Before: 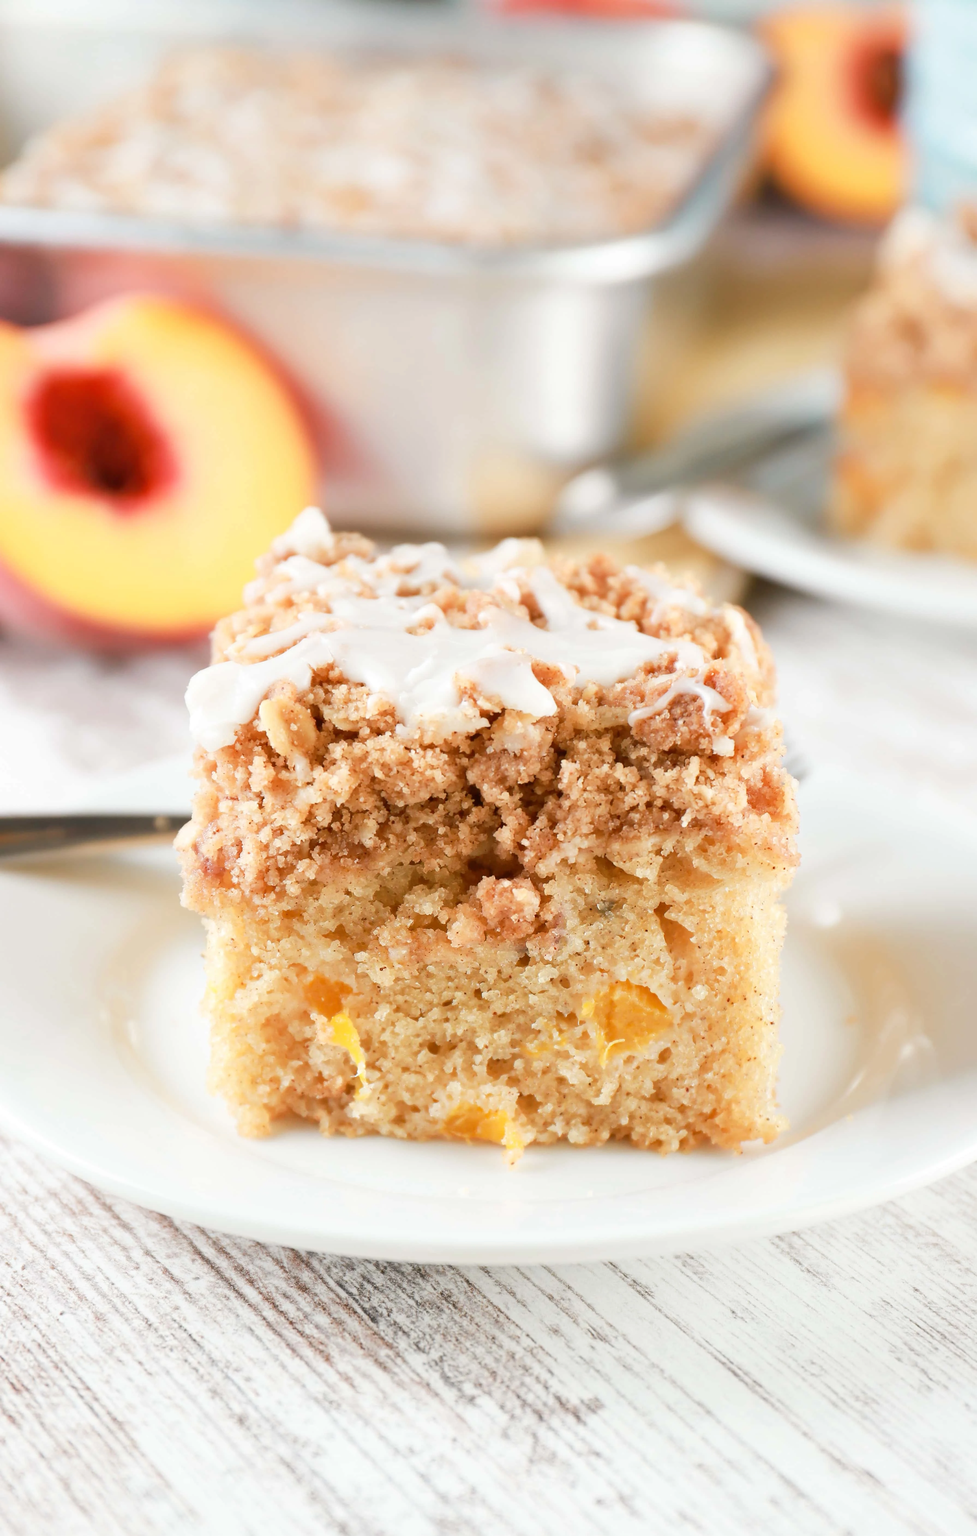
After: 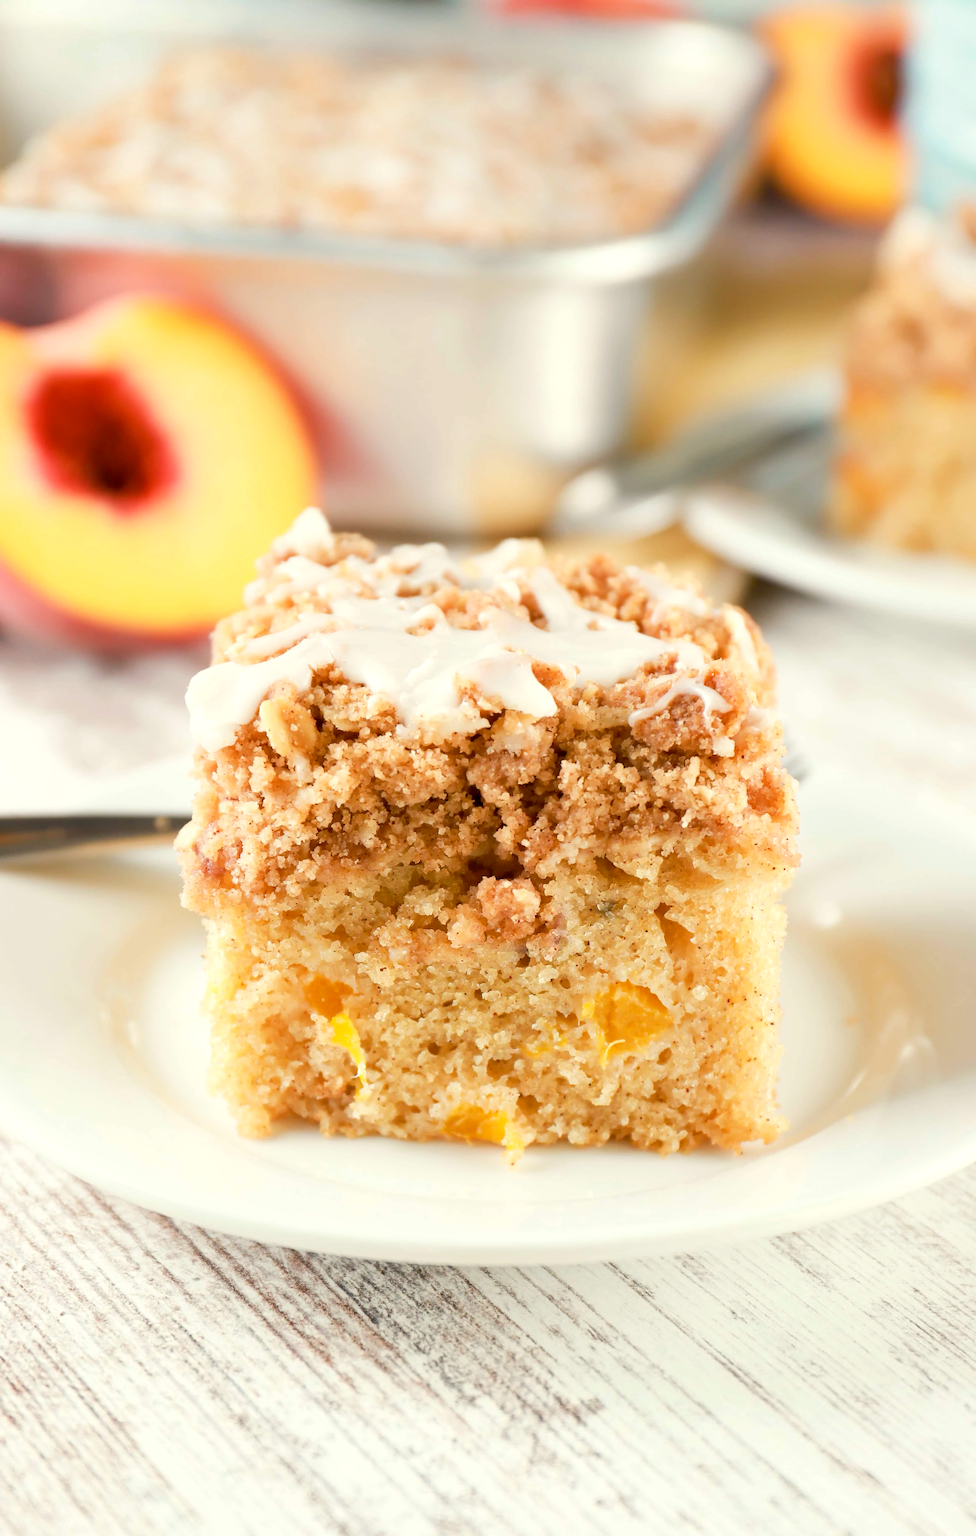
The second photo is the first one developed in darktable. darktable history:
color balance rgb: highlights gain › luminance 6.23%, highlights gain › chroma 2.594%, highlights gain › hue 87.62°, global offset › luminance -0.49%, perceptual saturation grading › global saturation 2.724%, global vibrance 20%
